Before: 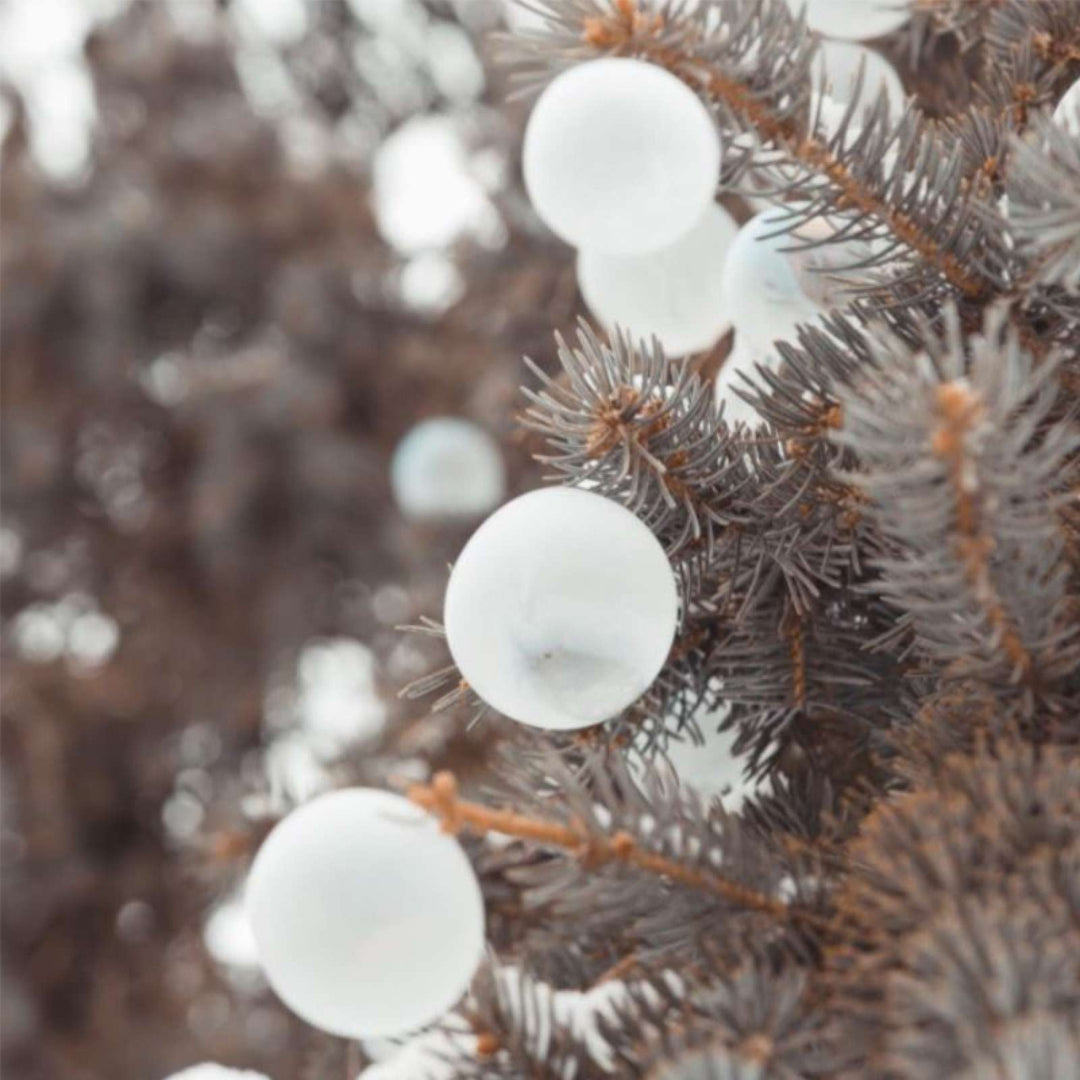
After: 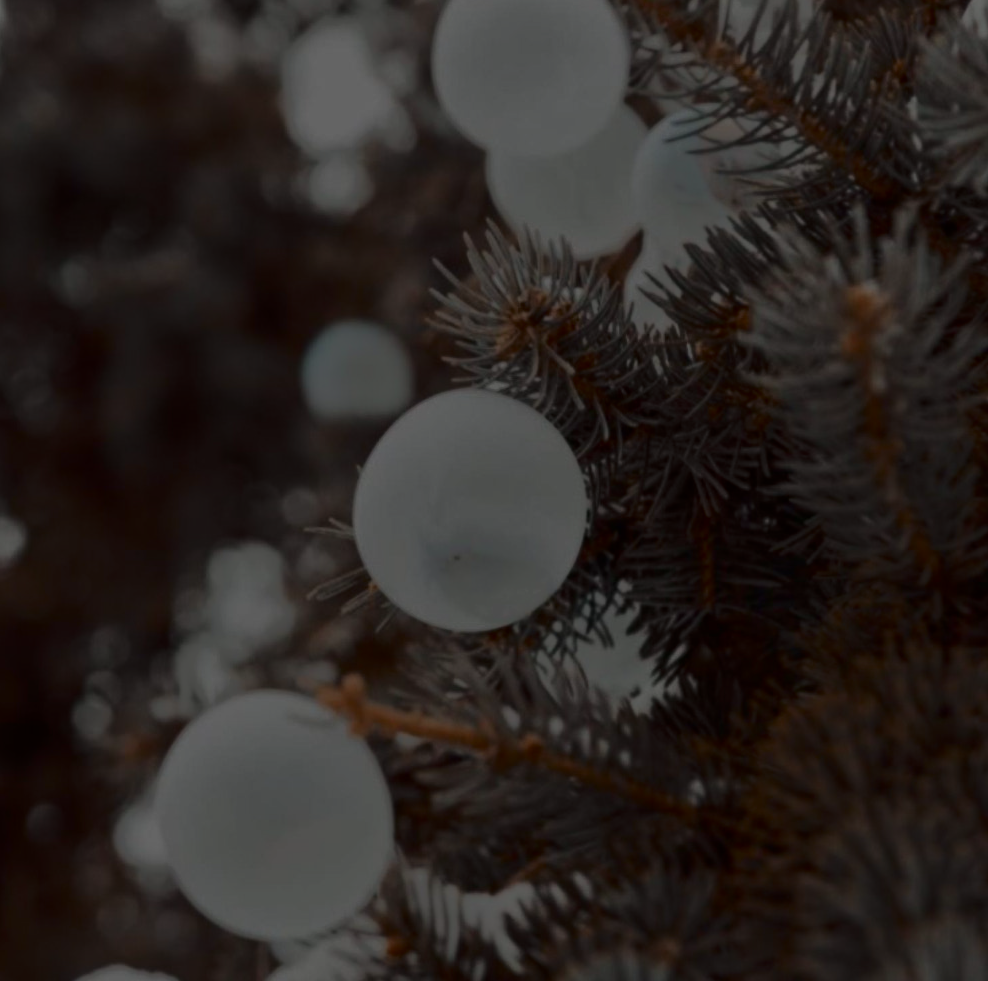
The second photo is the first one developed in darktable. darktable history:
tone equalizer: -8 EV -1.97 EV, -7 EV -1.99 EV, -6 EV -1.96 EV, -5 EV -1.99 EV, -4 EV -1.96 EV, -3 EV -1.98 EV, -2 EV -1.98 EV, -1 EV -1.61 EV, +0 EV -1.99 EV, smoothing diameter 24.81%, edges refinement/feathering 13.61, preserve details guided filter
crop and rotate: left 8.438%, top 9.106%
contrast brightness saturation: contrast 0.103, brightness -0.258, saturation 0.143
color correction: highlights b* 0.055, saturation 0.782
